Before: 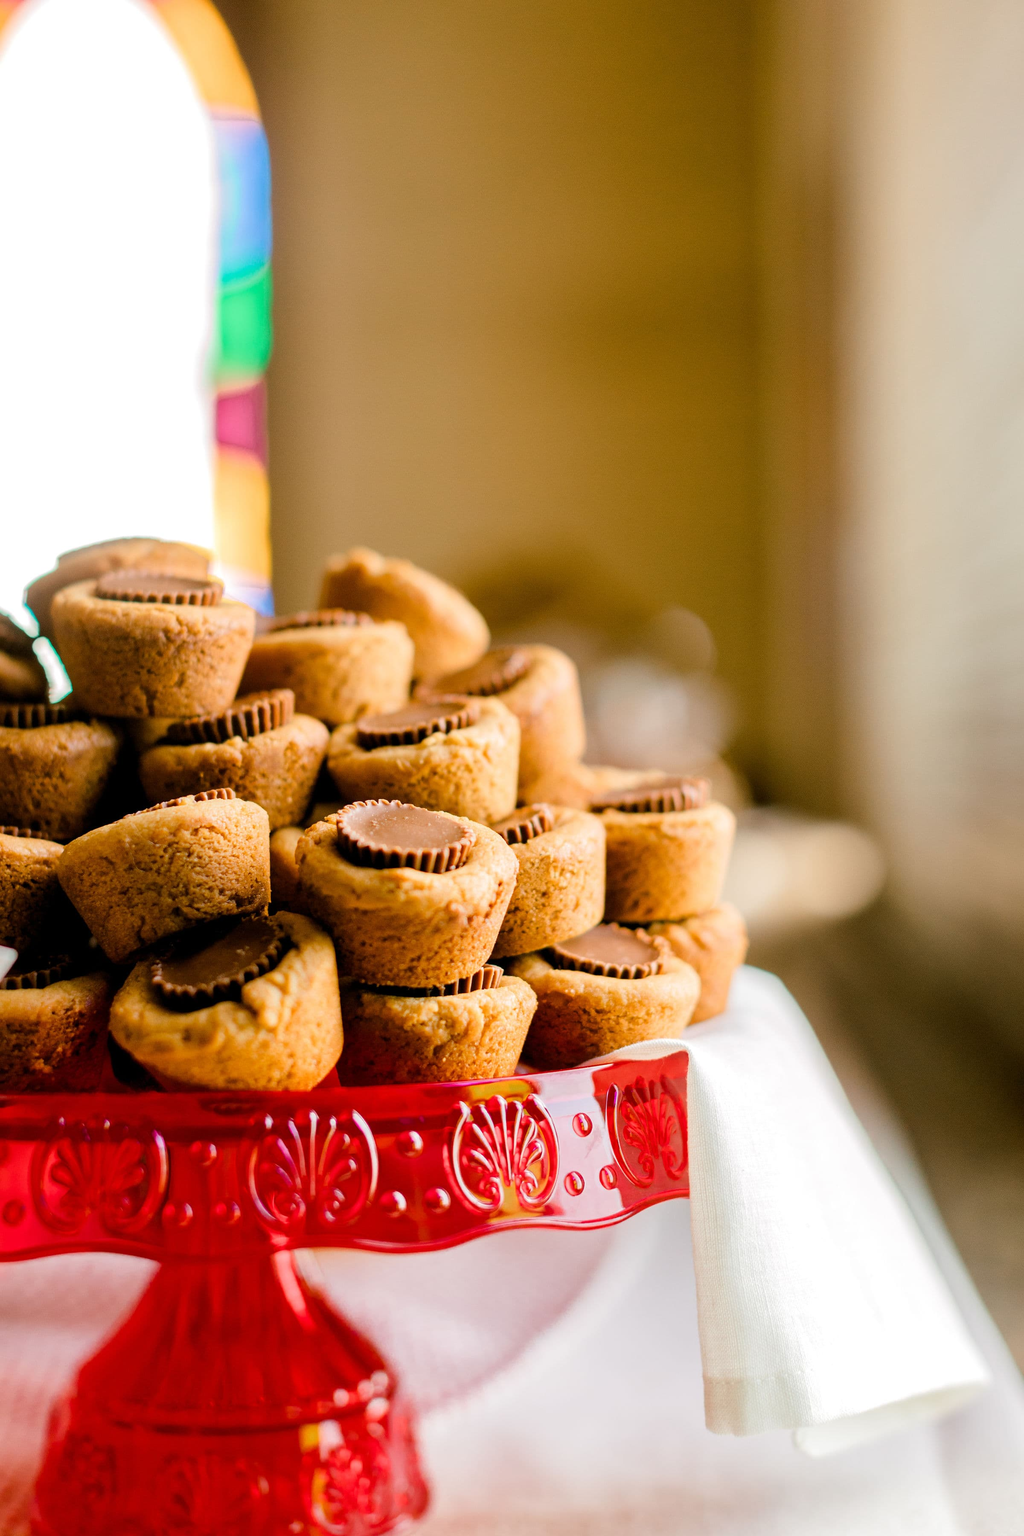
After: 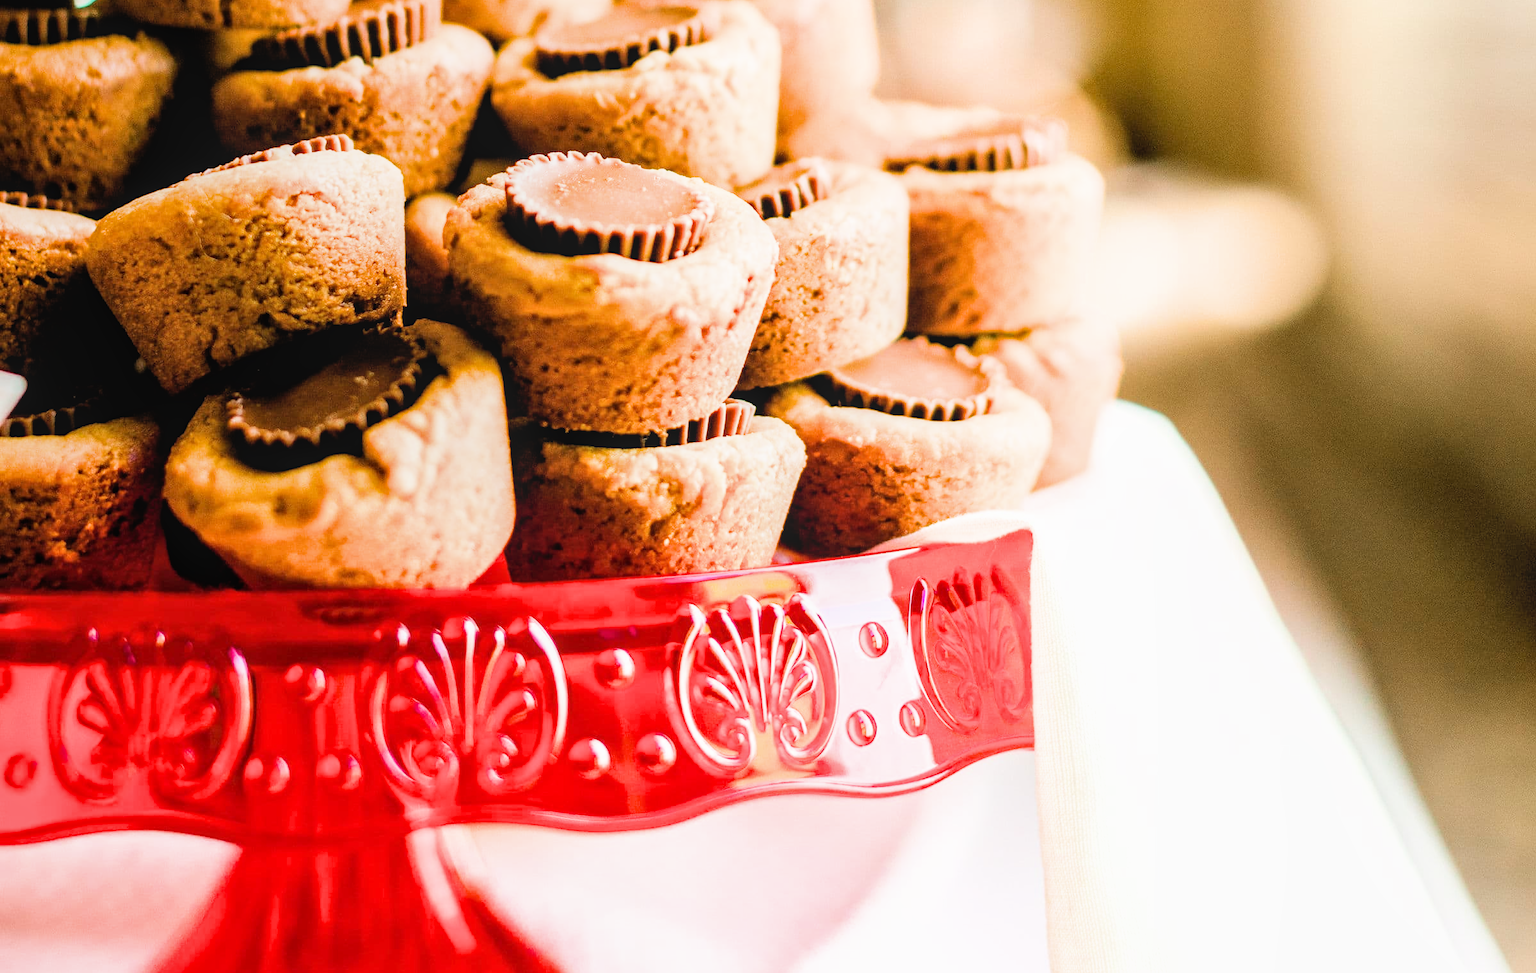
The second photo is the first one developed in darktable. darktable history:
crop: top 45.486%, bottom 12.241%
exposure: black level correction 0, exposure 1.103 EV, compensate highlight preservation false
filmic rgb: black relative exposure -11.85 EV, white relative exposure 5.44 EV, hardness 4.5, latitude 49.61%, contrast 1.141
local contrast: detail 110%
